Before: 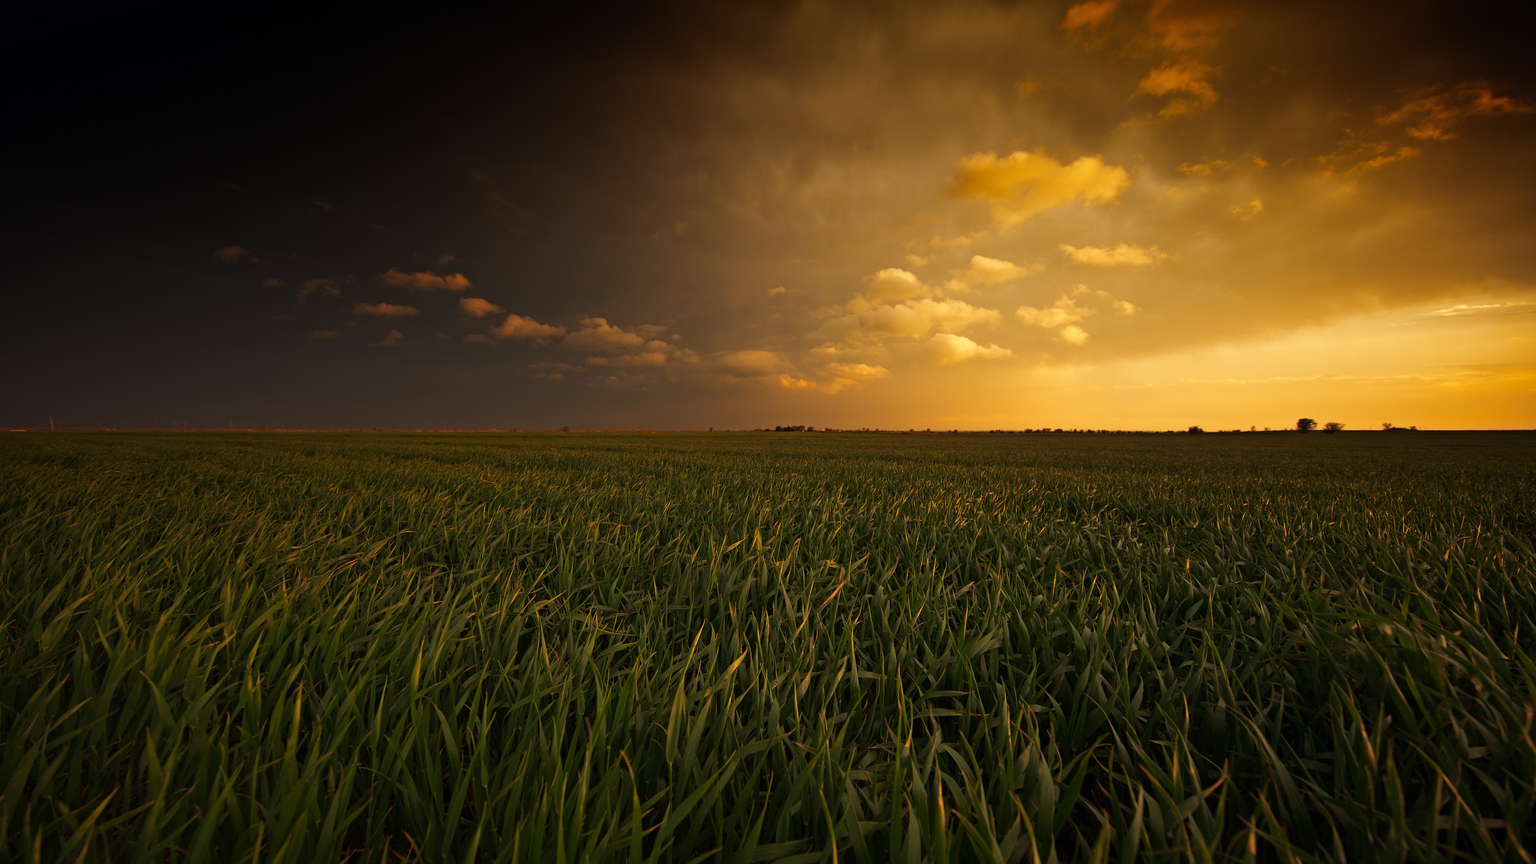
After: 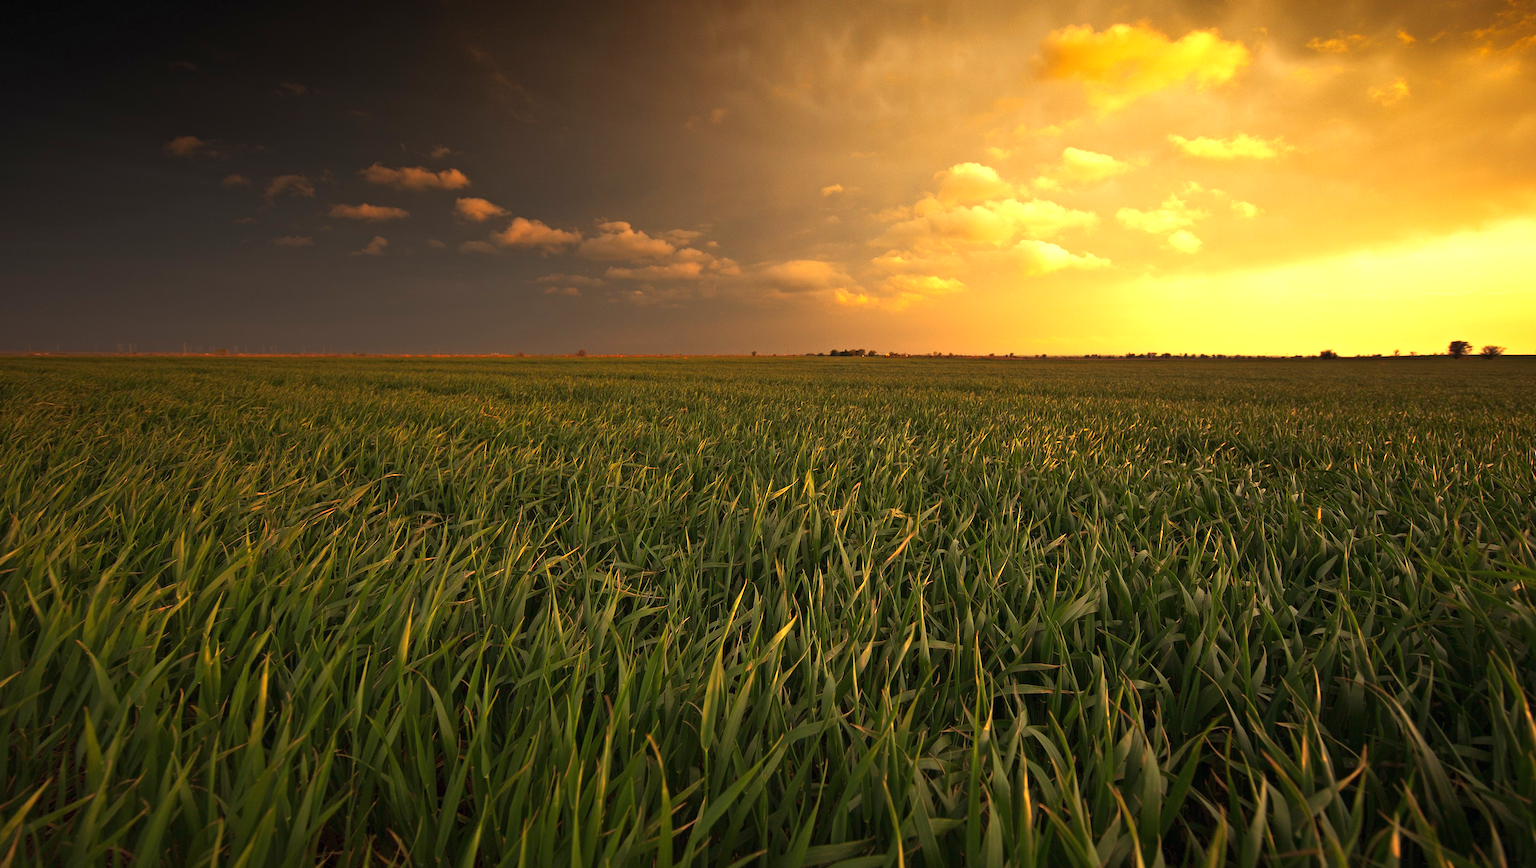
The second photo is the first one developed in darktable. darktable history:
crop and rotate: left 4.914%, top 15.199%, right 10.712%
exposure: exposure 1.093 EV, compensate highlight preservation false
